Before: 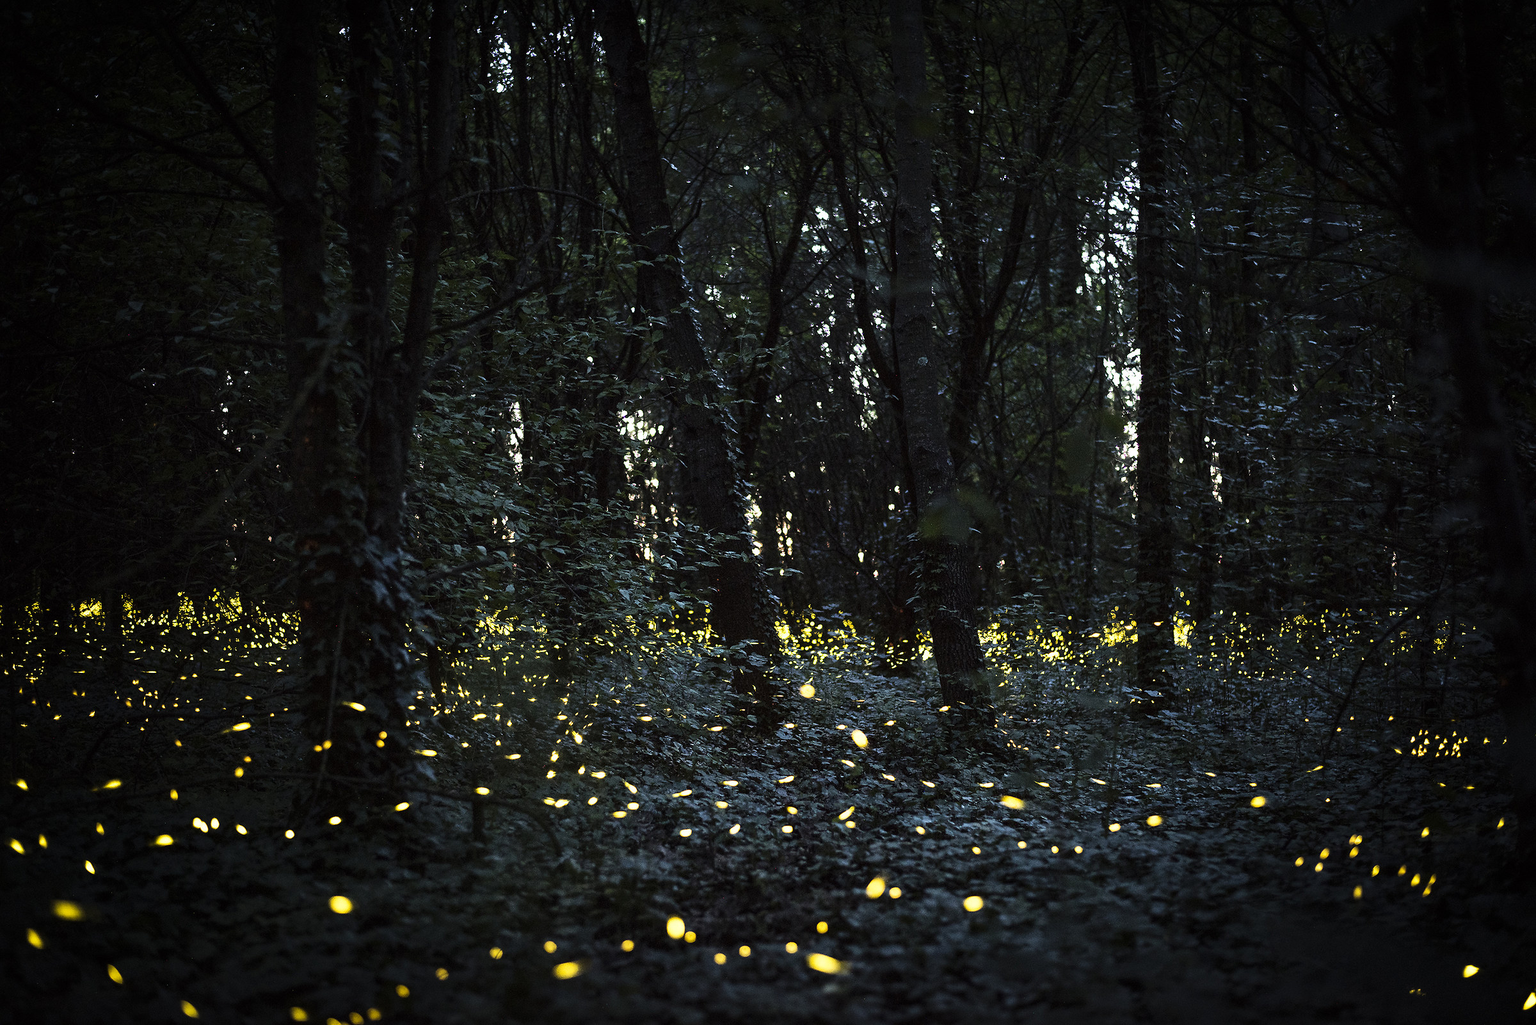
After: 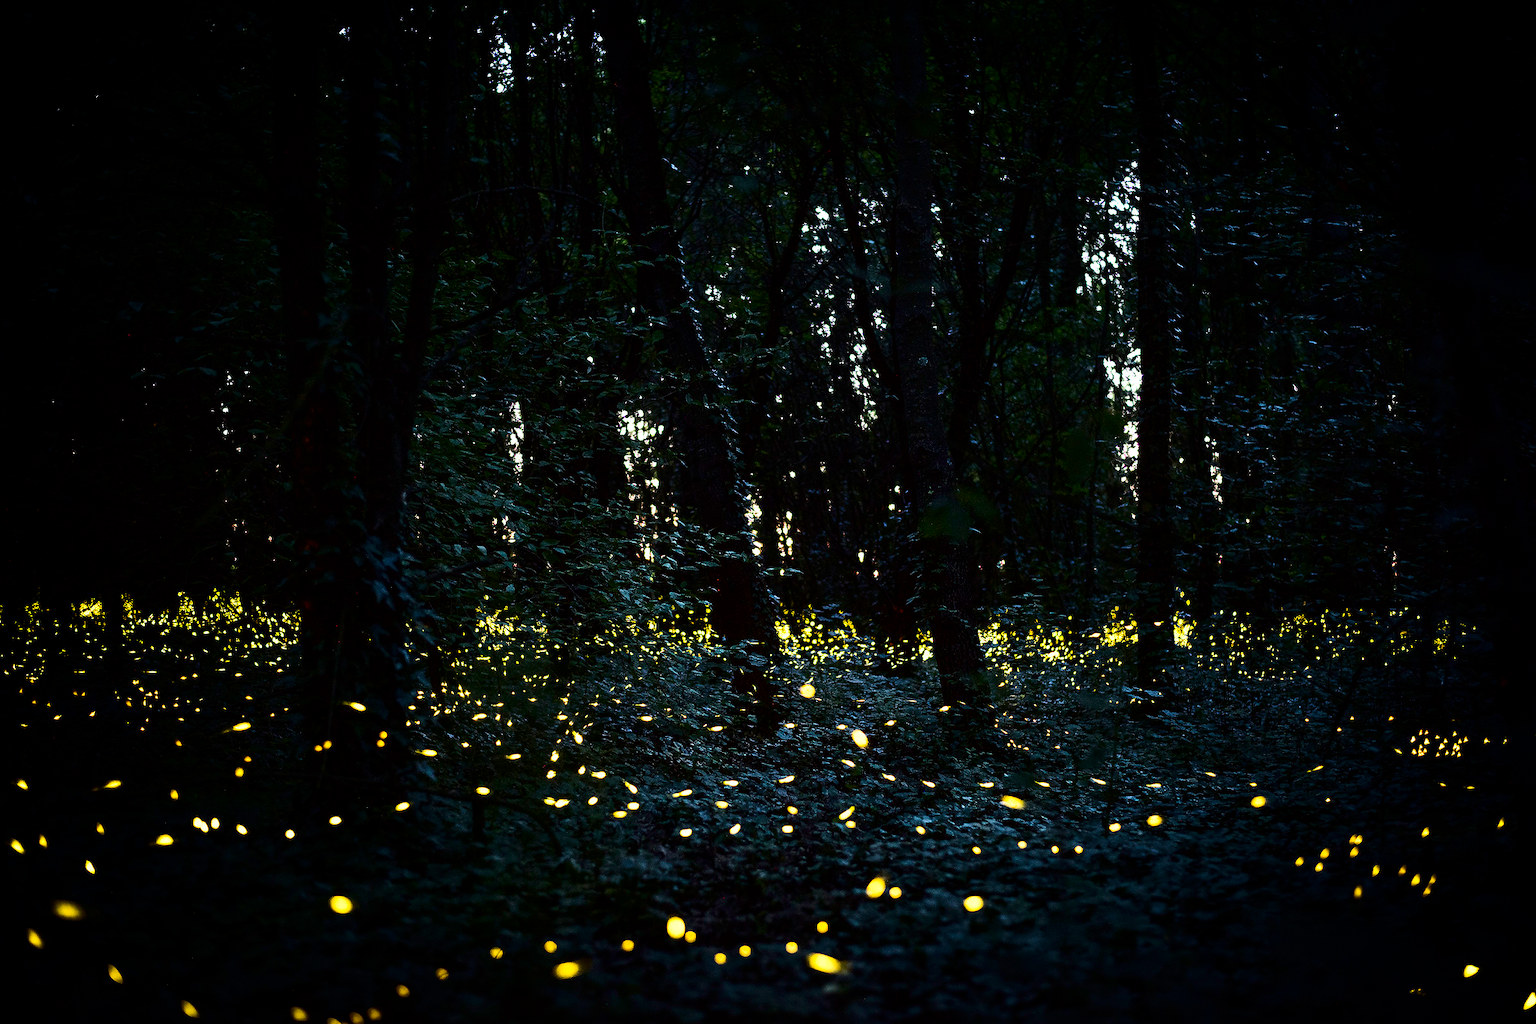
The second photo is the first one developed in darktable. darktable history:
contrast brightness saturation: contrast 0.206, brightness -0.113, saturation 0.211
